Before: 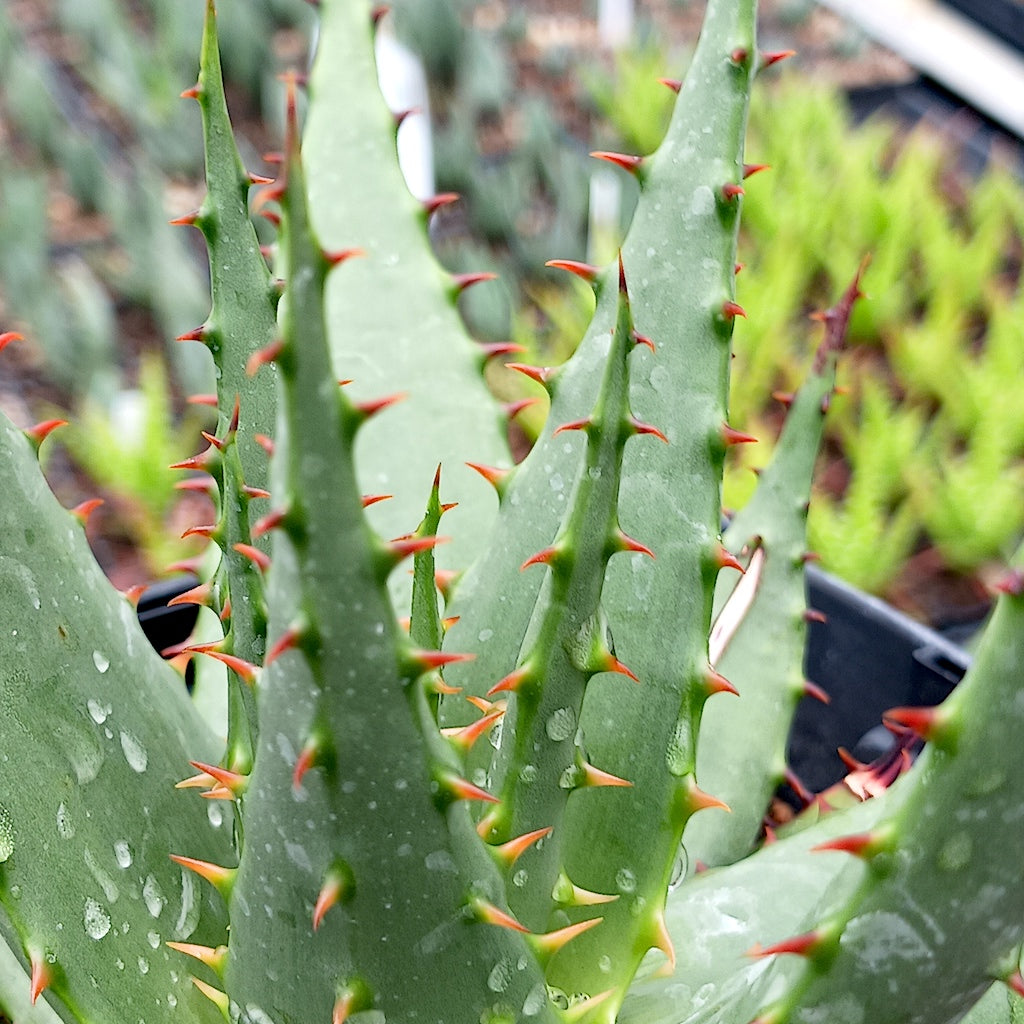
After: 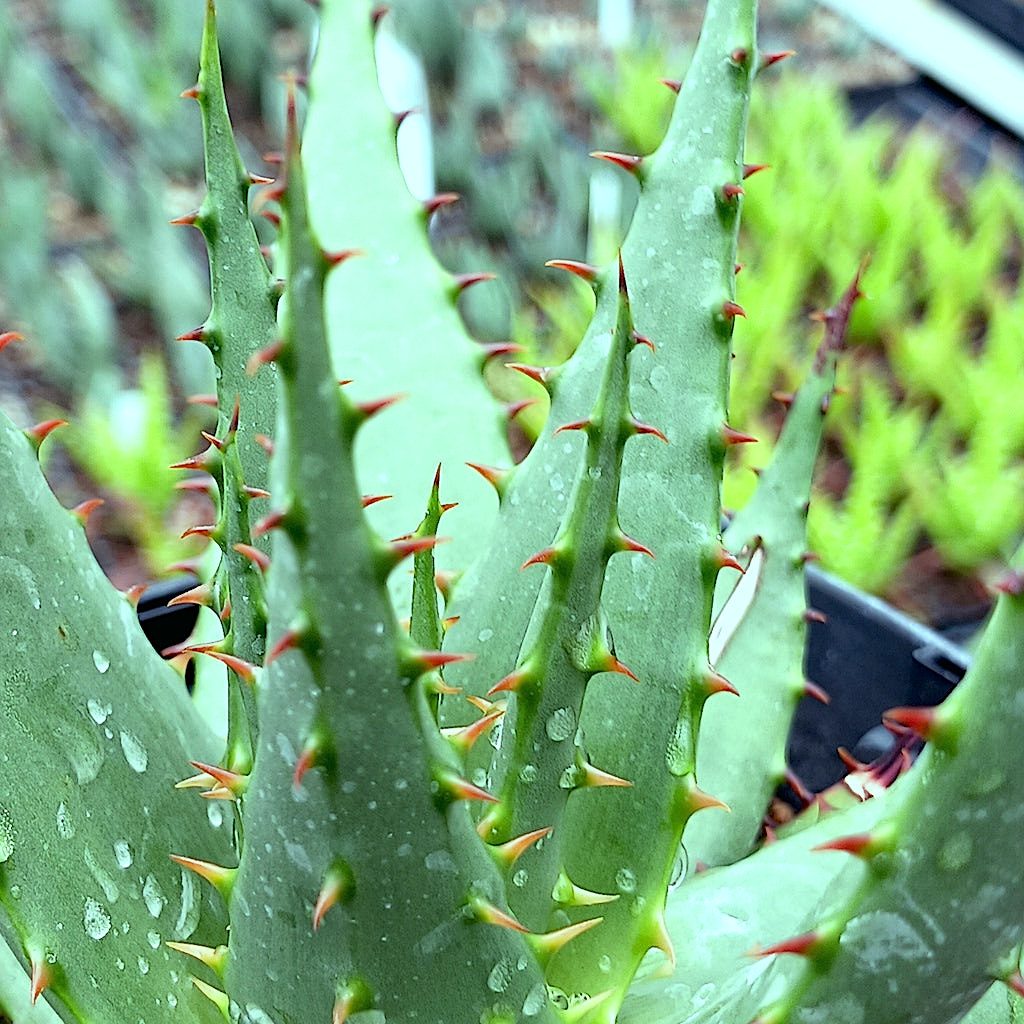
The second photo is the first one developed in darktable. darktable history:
sharpen: on, module defaults
color balance: mode lift, gamma, gain (sRGB), lift [0.997, 0.979, 1.021, 1.011], gamma [1, 1.084, 0.916, 0.998], gain [1, 0.87, 1.13, 1.101], contrast 4.55%, contrast fulcrum 38.24%, output saturation 104.09%
